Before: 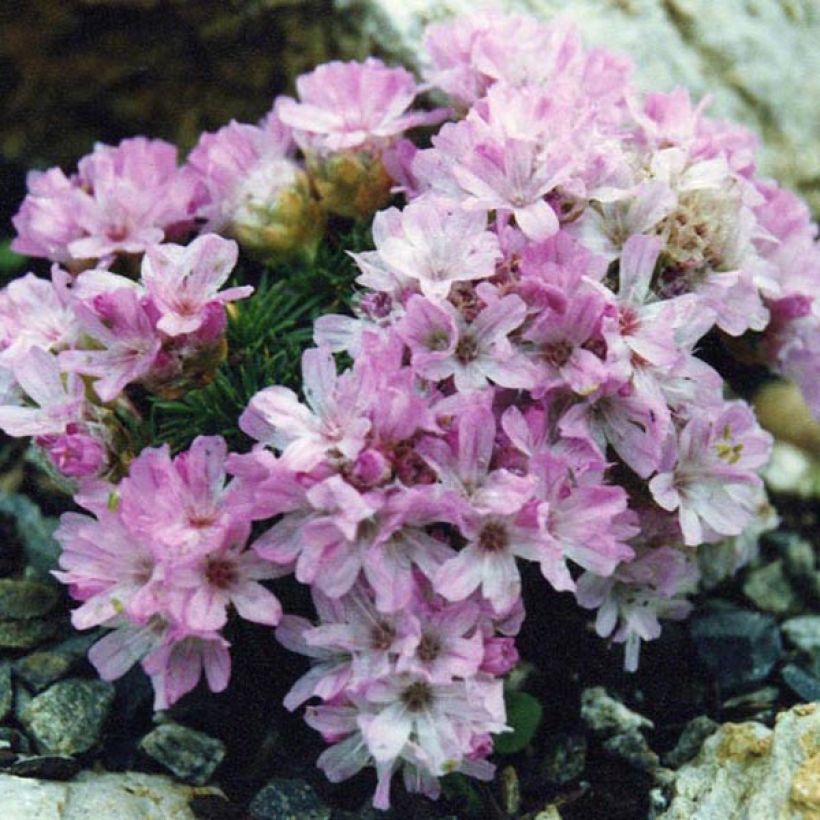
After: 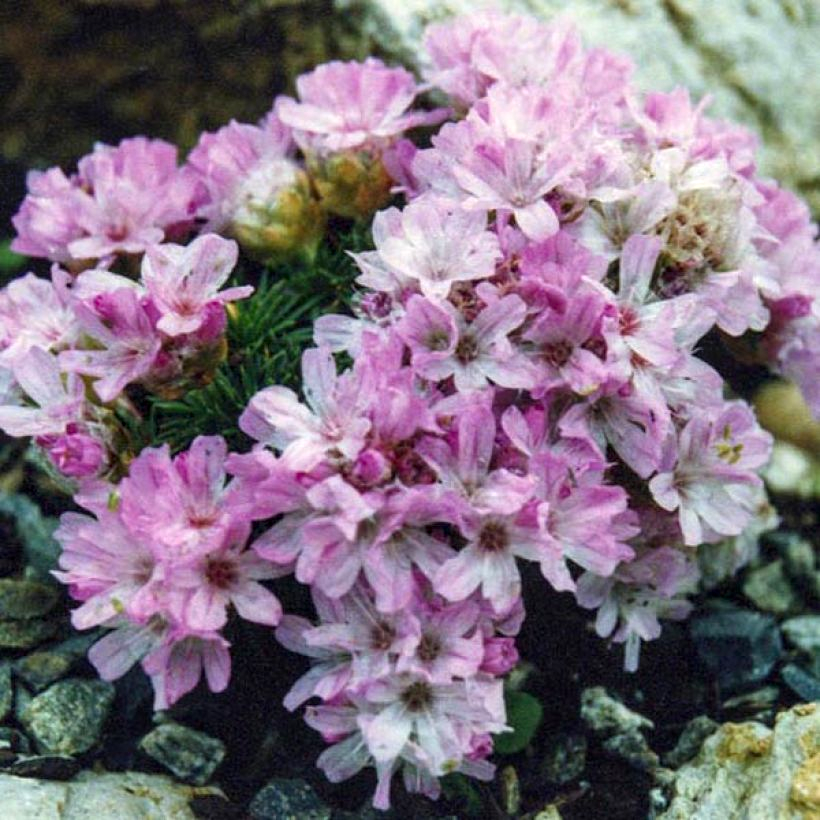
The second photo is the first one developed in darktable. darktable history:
local contrast: on, module defaults
contrast brightness saturation: saturation 0.13
